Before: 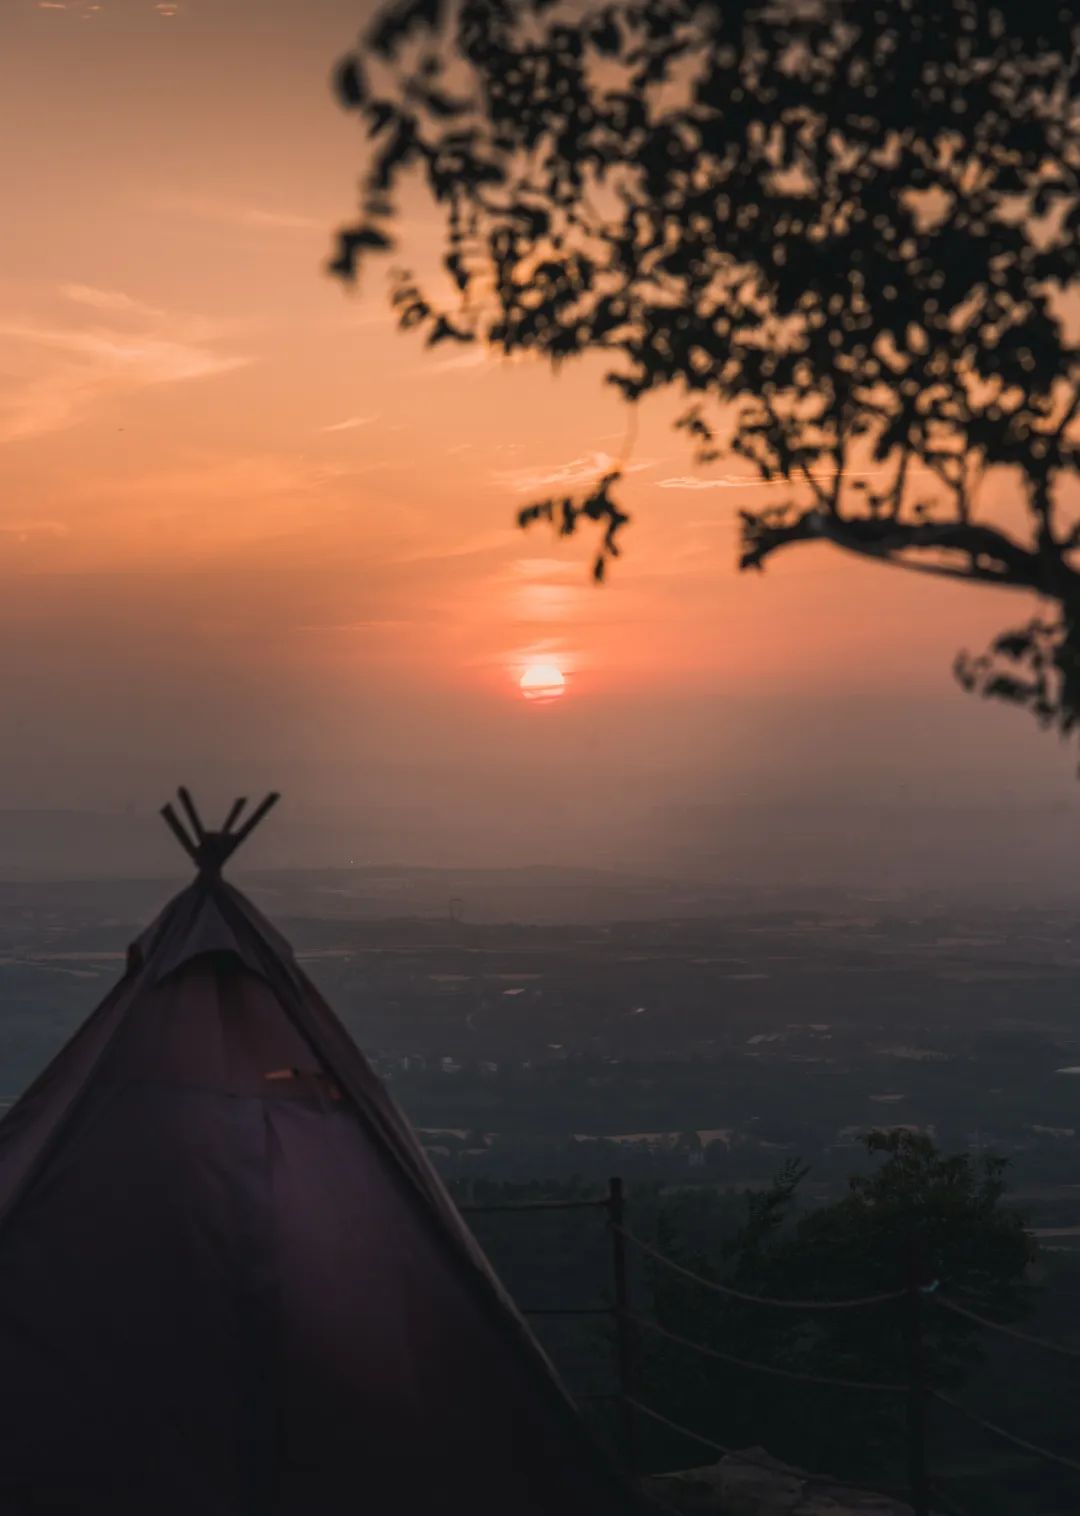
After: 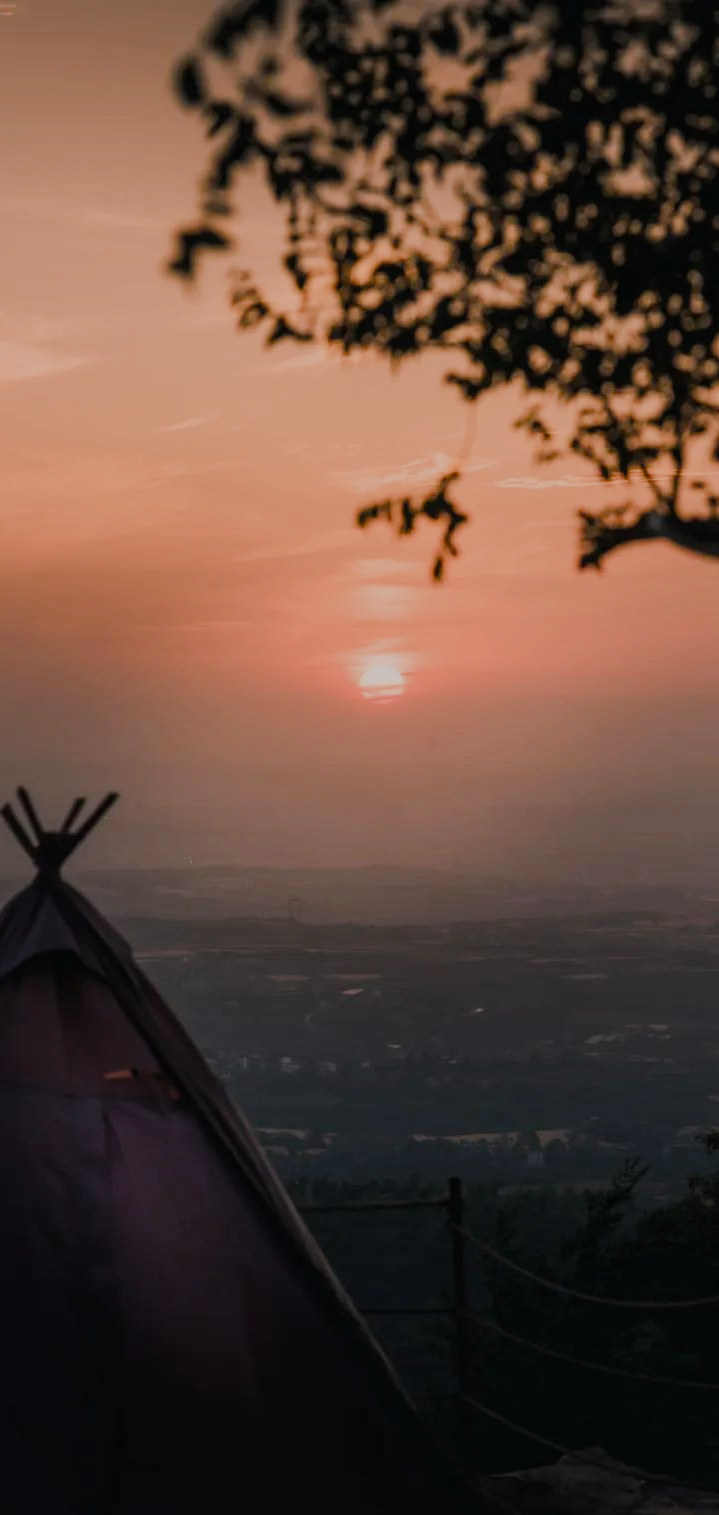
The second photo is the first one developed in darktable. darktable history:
local contrast: mode bilateral grid, contrast 15, coarseness 36, detail 105%, midtone range 0.2
crop and rotate: left 15.055%, right 18.278%
white balance: red 1, blue 1
color balance rgb: shadows lift › chroma 1%, shadows lift › hue 113°, highlights gain › chroma 0.2%, highlights gain › hue 333°, perceptual saturation grading › global saturation 20%, perceptual saturation grading › highlights -50%, perceptual saturation grading › shadows 25%, contrast -10%
filmic rgb: black relative exposure -7.65 EV, white relative exposure 4.56 EV, hardness 3.61, contrast 1.05
